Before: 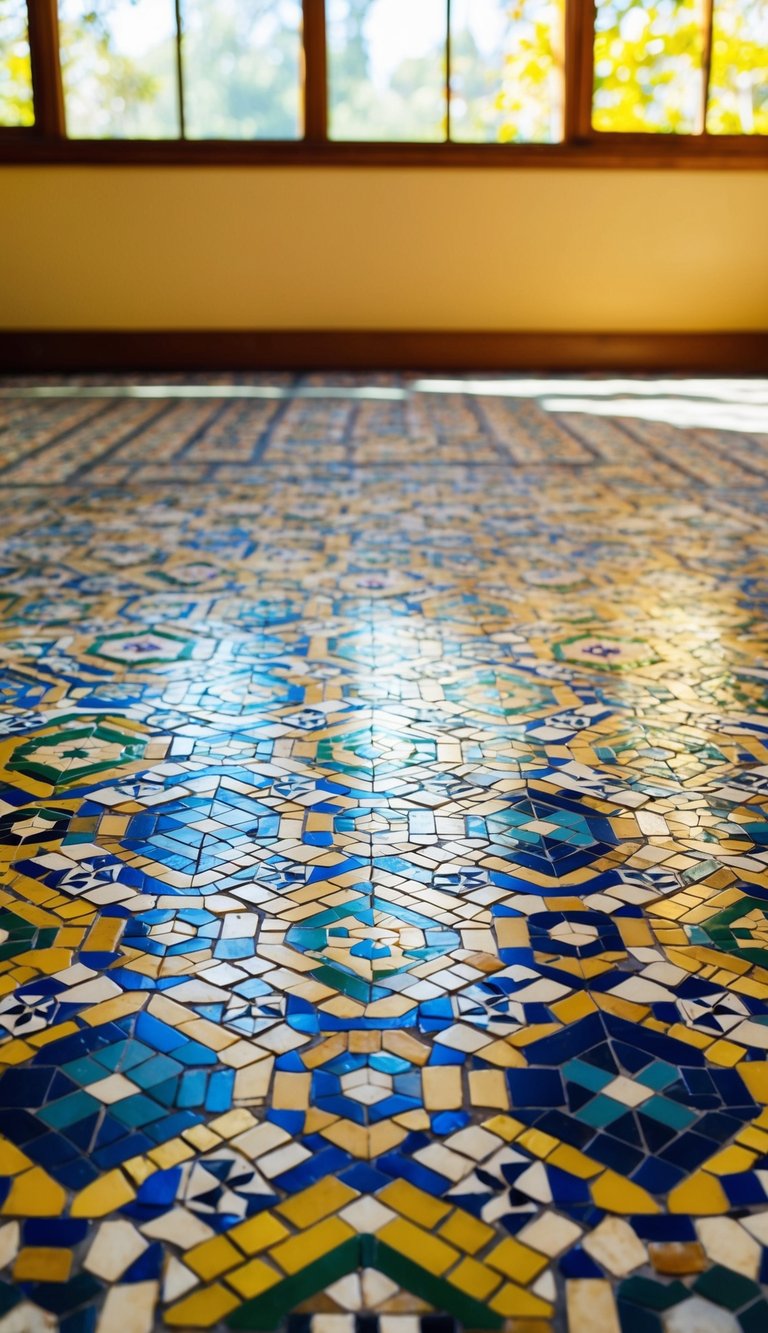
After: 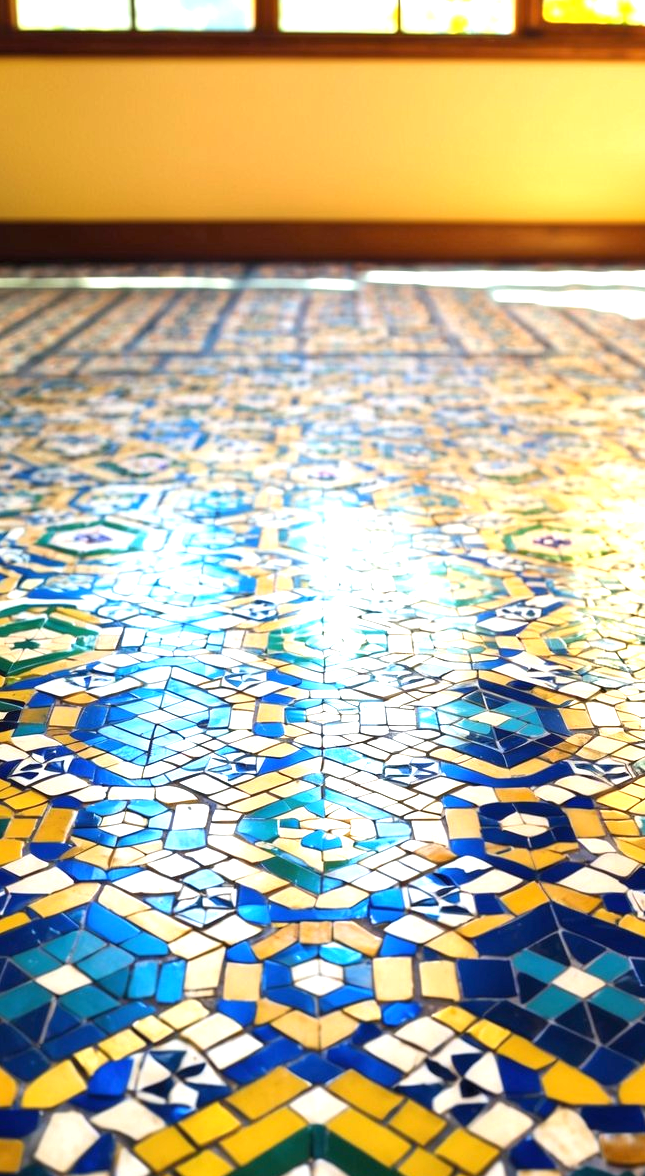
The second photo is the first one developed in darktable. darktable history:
exposure: black level correction 0, exposure 1.1 EV, compensate exposure bias true, compensate highlight preservation false
crop: left 6.446%, top 8.188%, right 9.538%, bottom 3.548%
